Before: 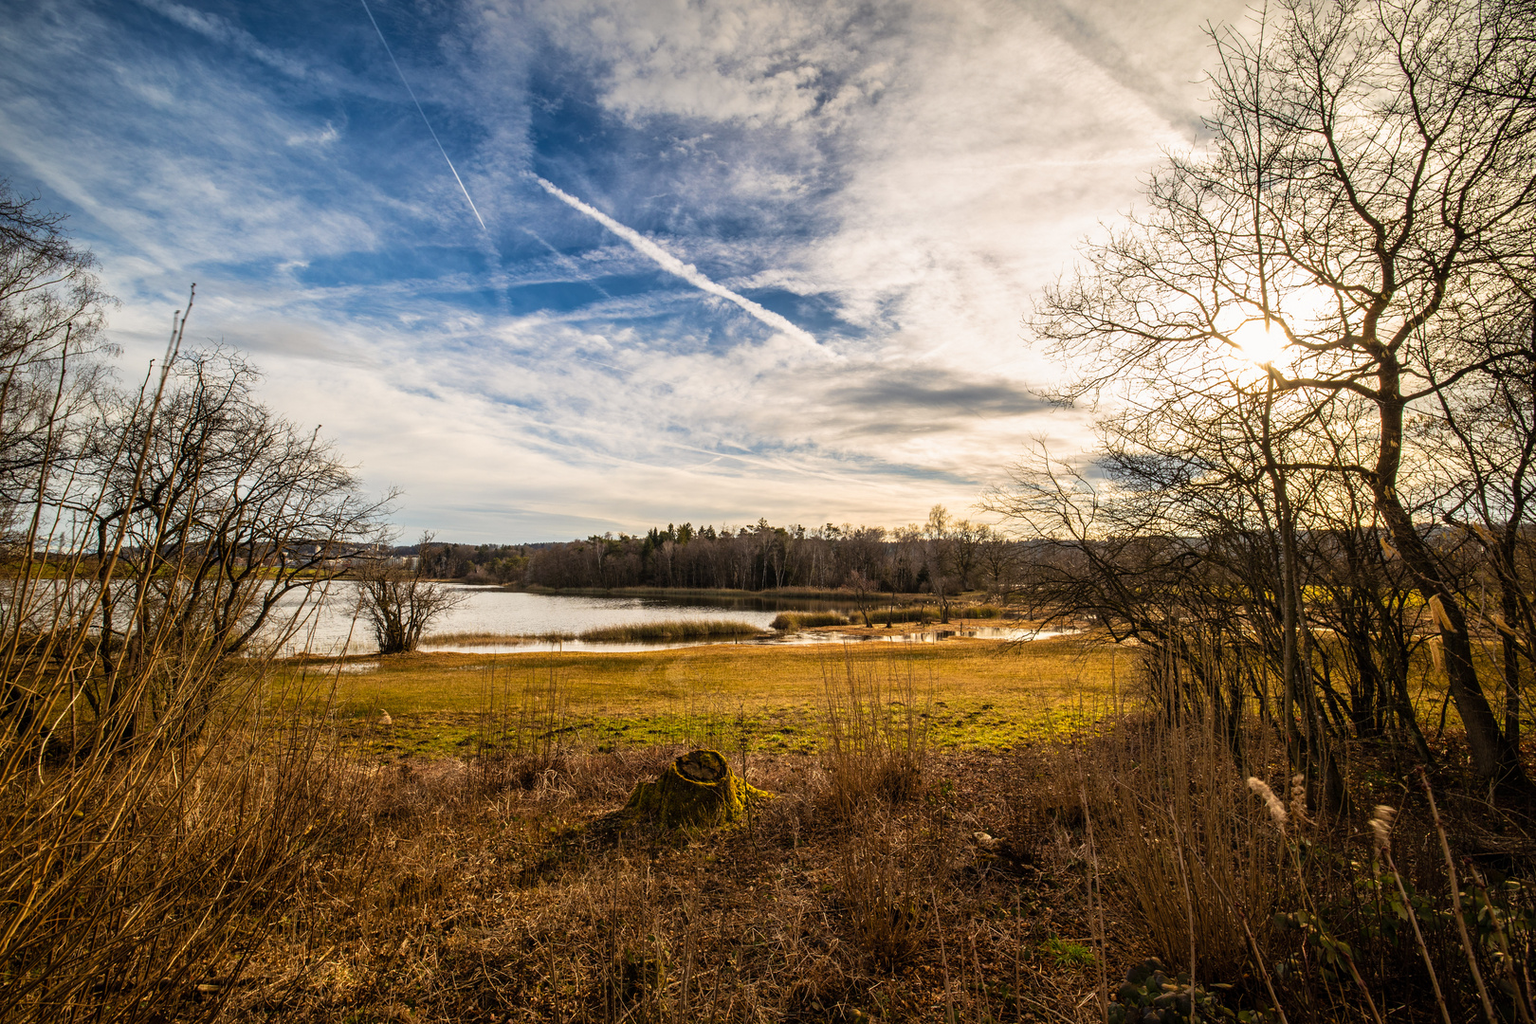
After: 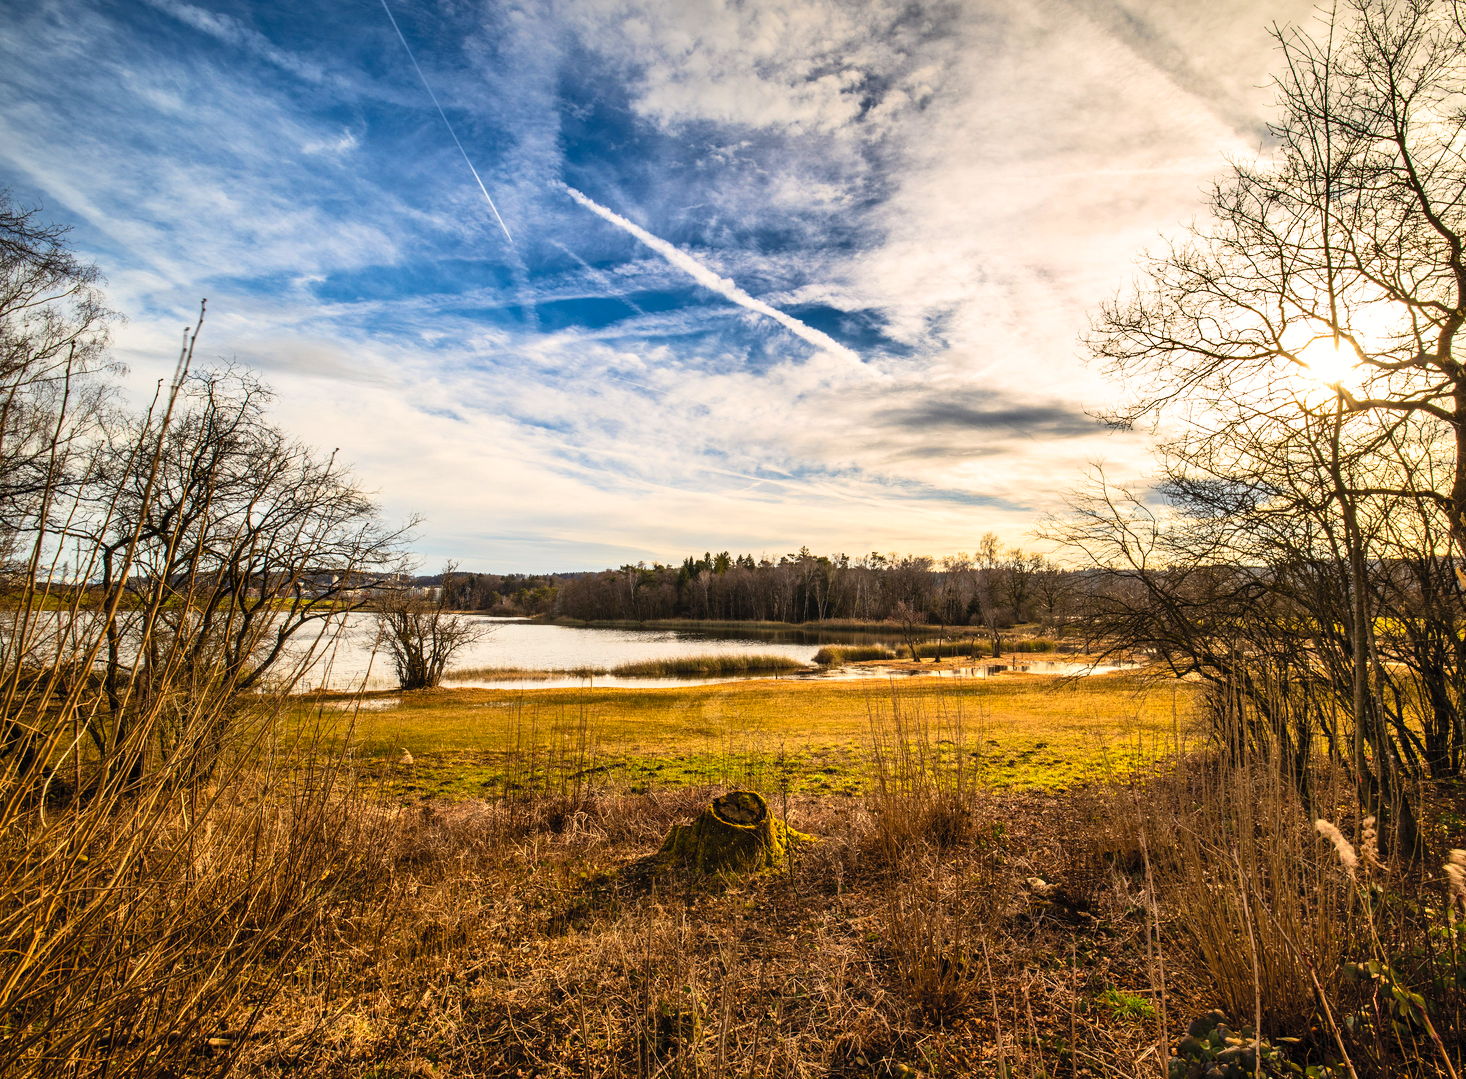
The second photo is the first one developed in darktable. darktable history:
crop: right 9.501%, bottom 0.016%
shadows and highlights: white point adjustment 1.03, soften with gaussian
contrast brightness saturation: contrast 0.199, brightness 0.158, saturation 0.23
